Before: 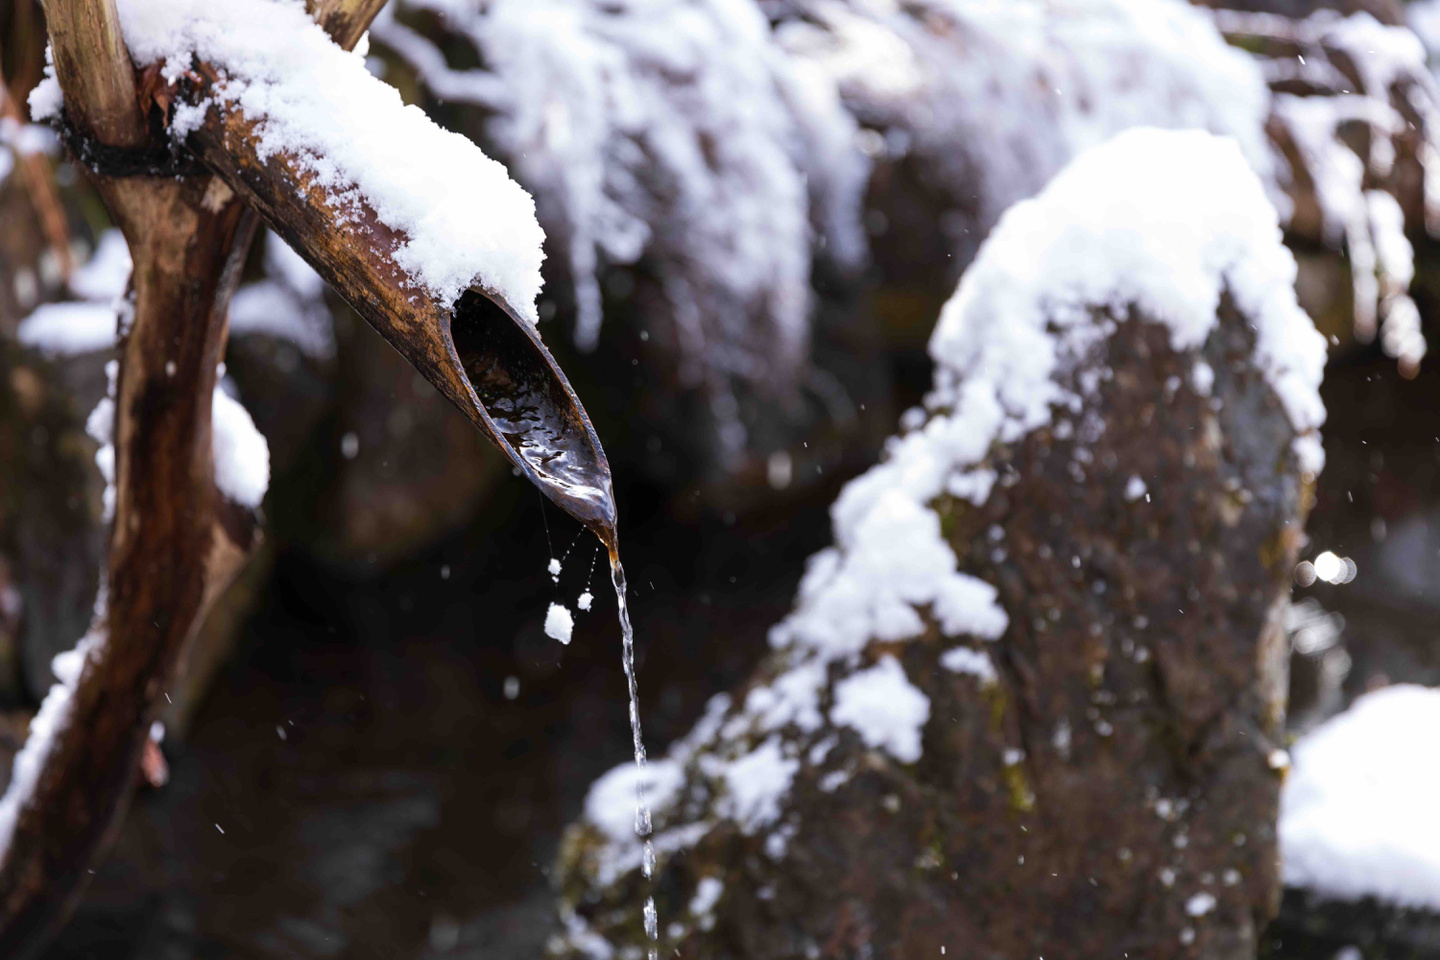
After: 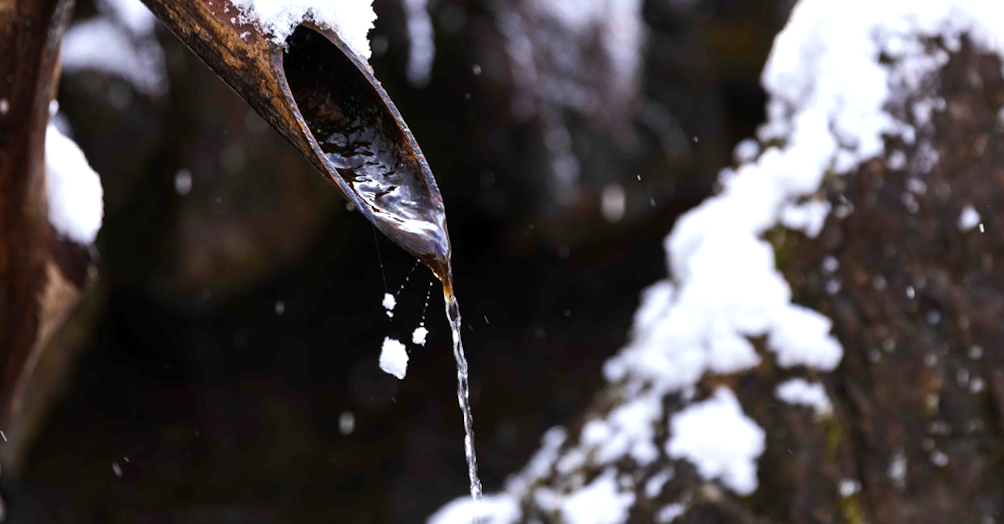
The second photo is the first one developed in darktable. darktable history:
crop: left 11.123%, top 27.61%, right 18.3%, bottom 17.034%
rotate and perspective: rotation -0.45°, automatic cropping original format, crop left 0.008, crop right 0.992, crop top 0.012, crop bottom 0.988
tone equalizer: -8 EV -0.417 EV, -7 EV -0.389 EV, -6 EV -0.333 EV, -5 EV -0.222 EV, -3 EV 0.222 EV, -2 EV 0.333 EV, -1 EV 0.389 EV, +0 EV 0.417 EV, edges refinement/feathering 500, mask exposure compensation -1.57 EV, preserve details no
